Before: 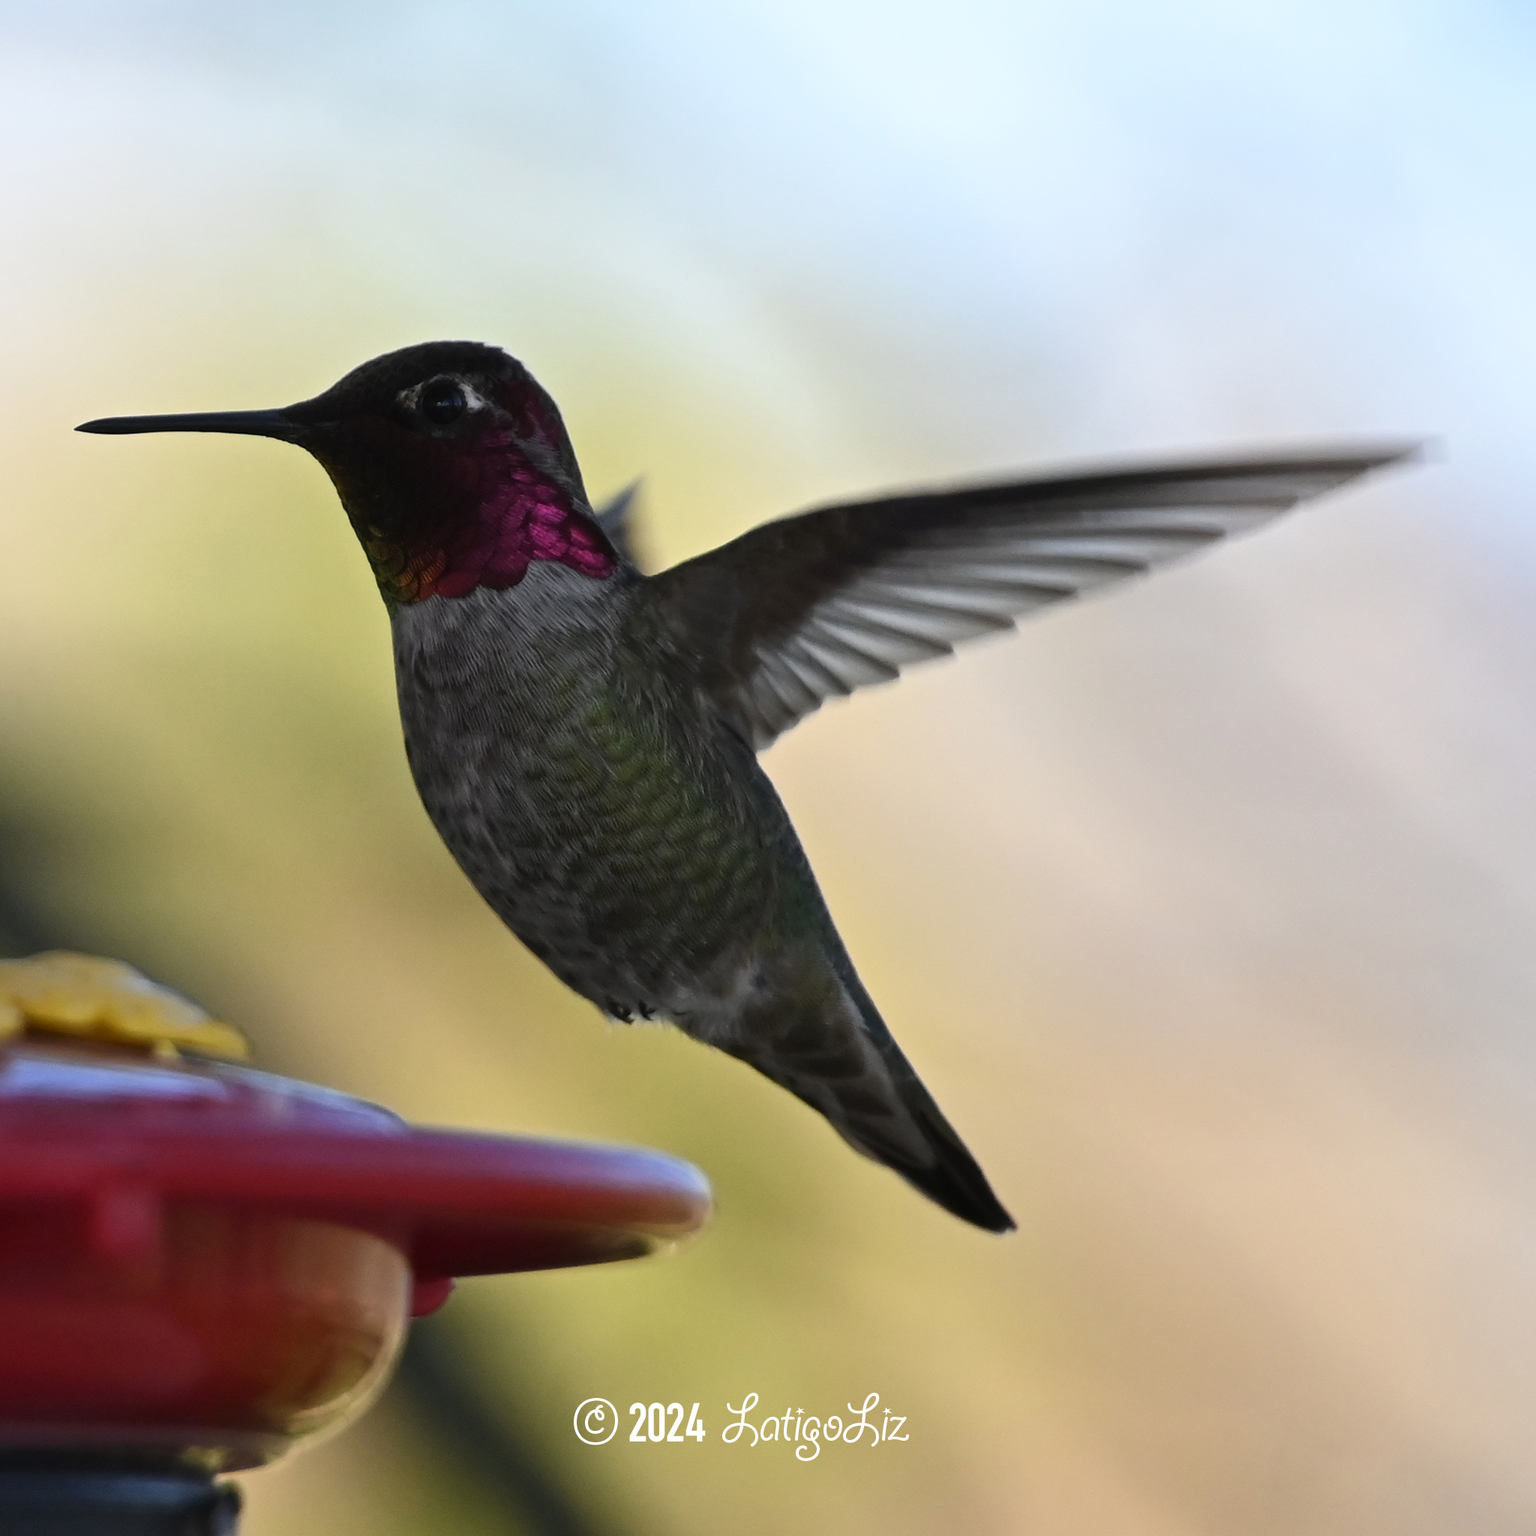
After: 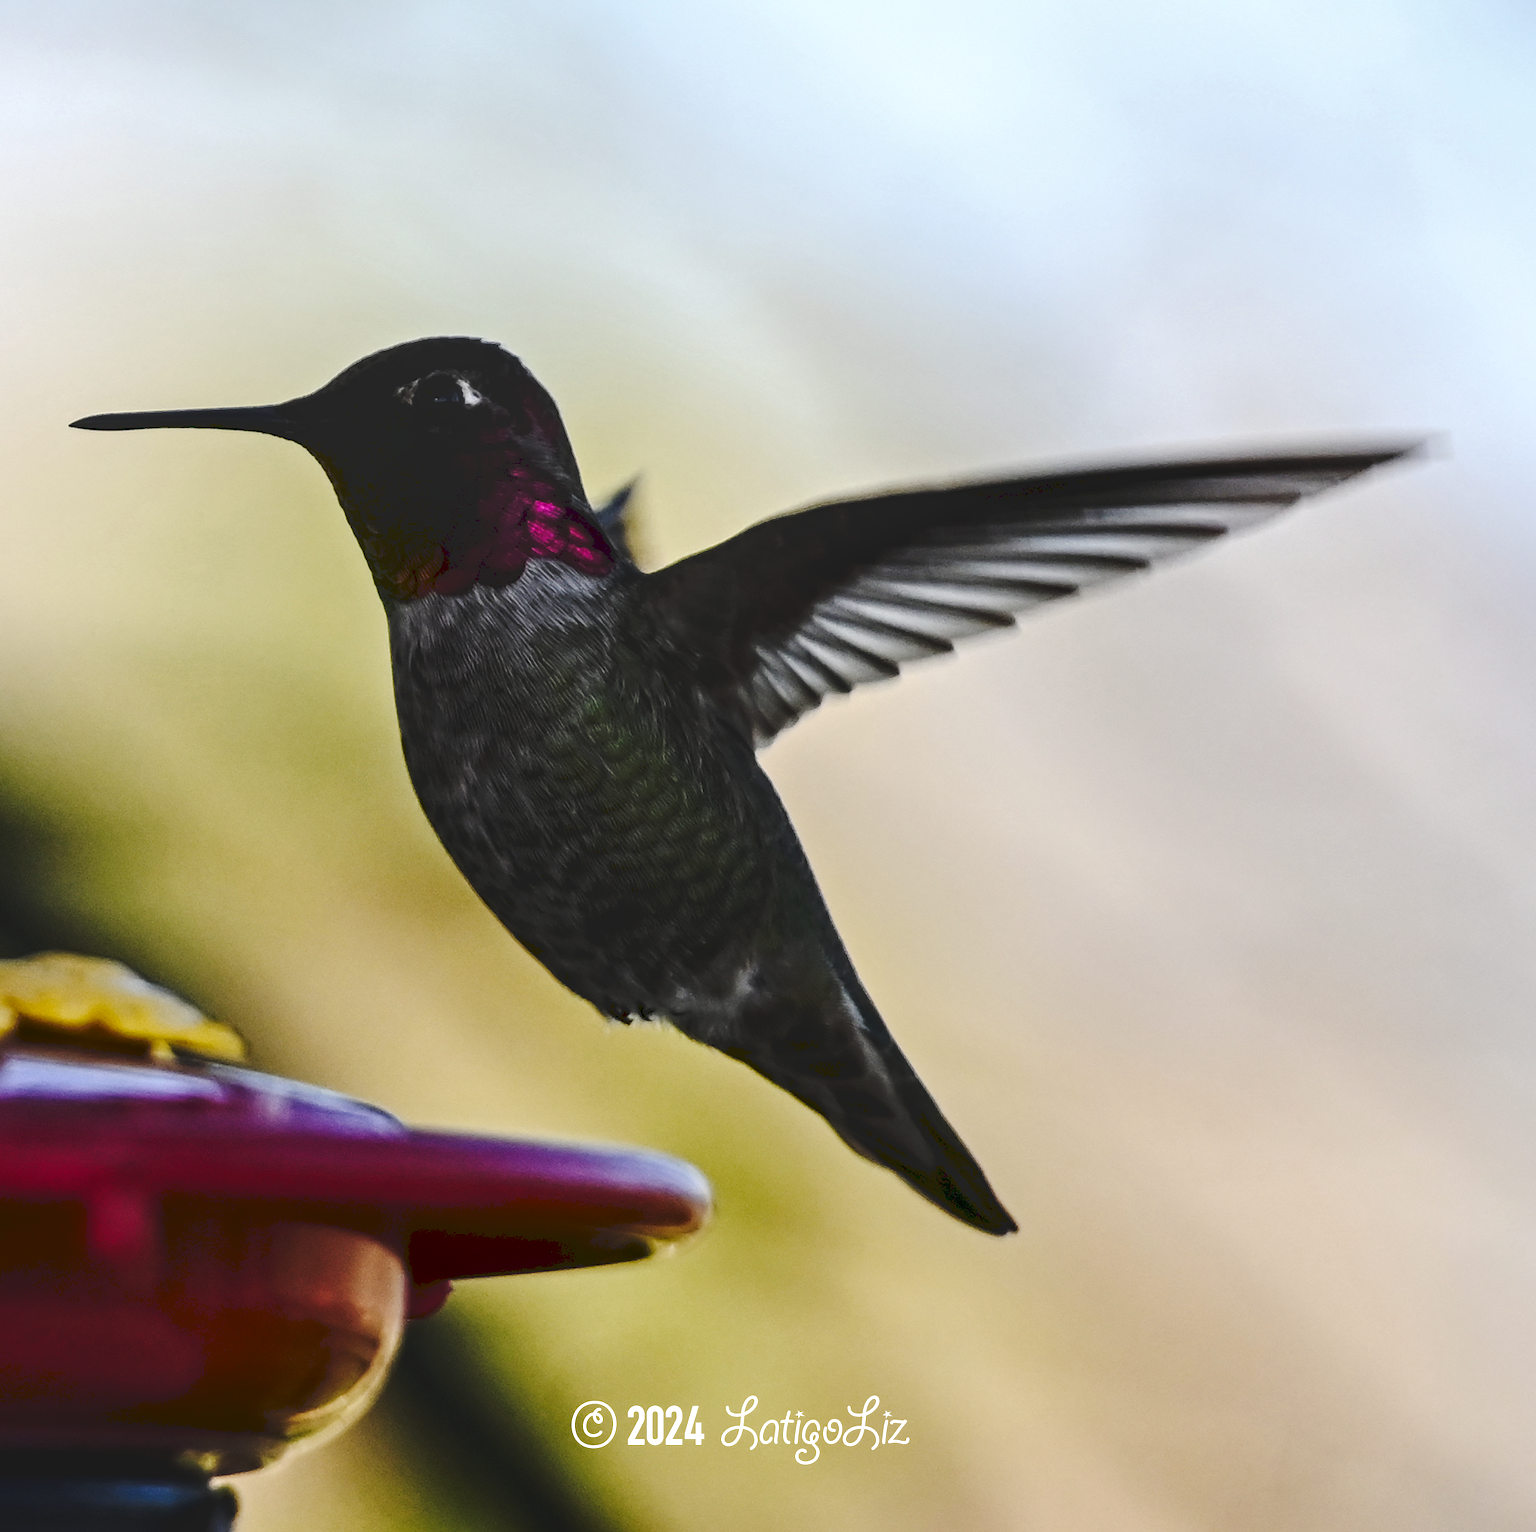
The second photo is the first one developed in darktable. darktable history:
contrast equalizer: y [[0.531, 0.548, 0.559, 0.557, 0.544, 0.527], [0.5 ×6], [0.5 ×6], [0 ×6], [0 ×6]]
local contrast: on, module defaults
tone curve: curves: ch0 [(0, 0) (0.003, 0.096) (0.011, 0.097) (0.025, 0.096) (0.044, 0.099) (0.069, 0.109) (0.1, 0.129) (0.136, 0.149) (0.177, 0.176) (0.224, 0.22) (0.277, 0.288) (0.335, 0.385) (0.399, 0.49) (0.468, 0.581) (0.543, 0.661) (0.623, 0.729) (0.709, 0.79) (0.801, 0.849) (0.898, 0.912) (1, 1)], preserve colors none
contrast brightness saturation: contrast 0.07, brightness -0.13, saturation 0.06
crop: left 0.434%, top 0.485%, right 0.244%, bottom 0.386%
exposure: black level correction 0, compensate exposure bias true, compensate highlight preservation false
